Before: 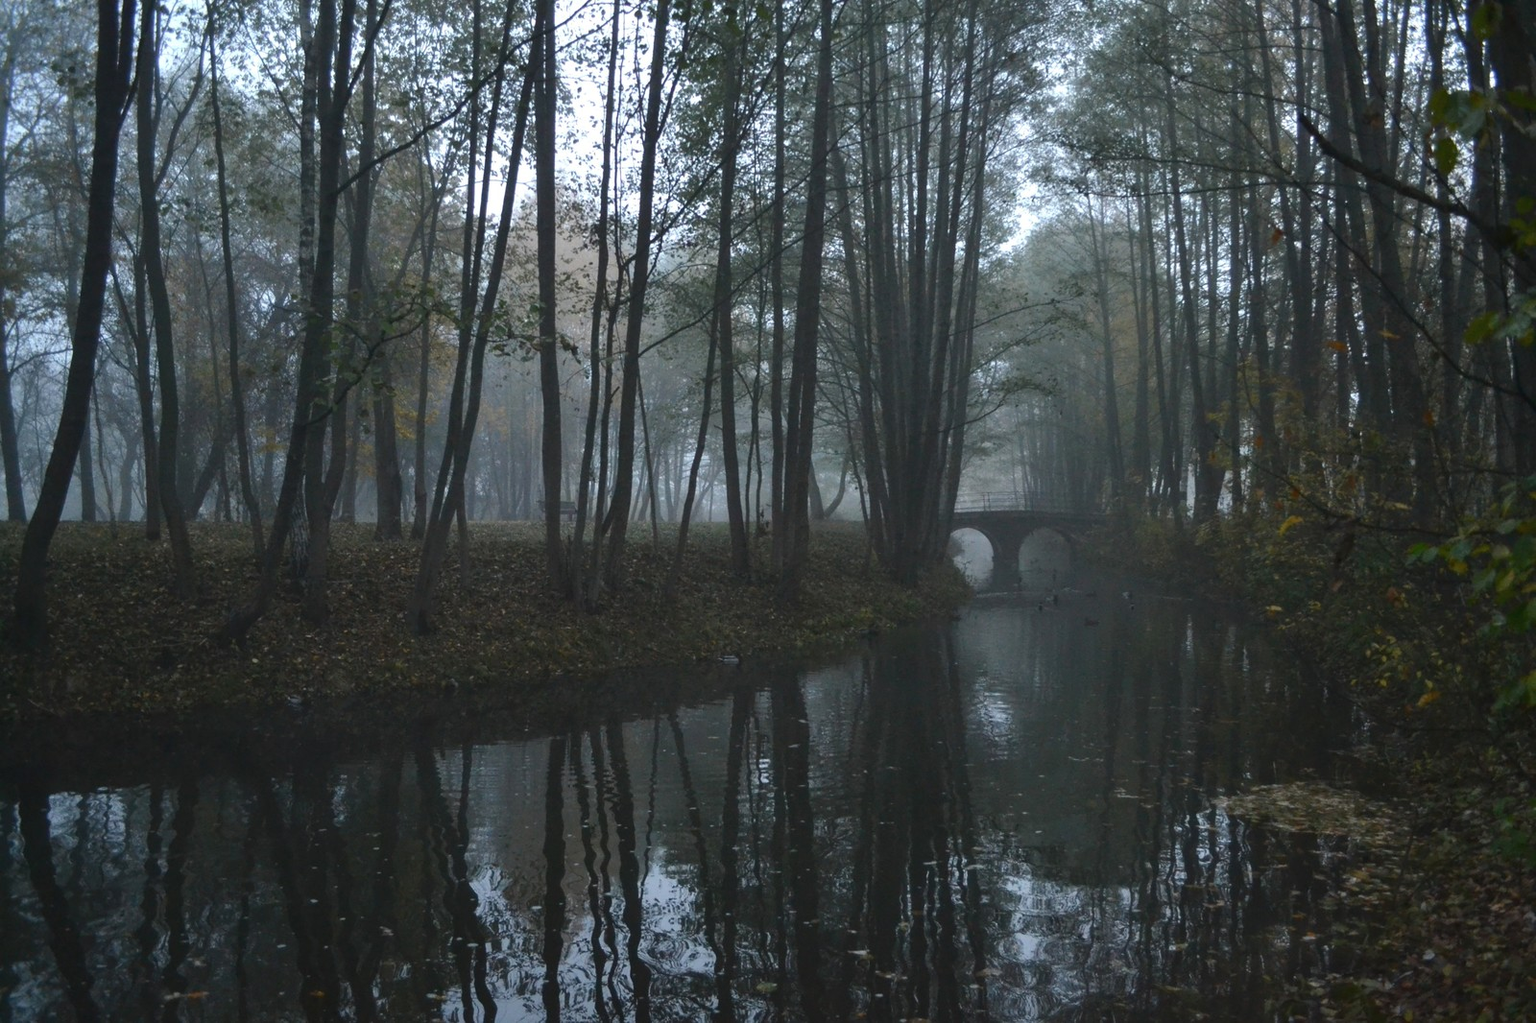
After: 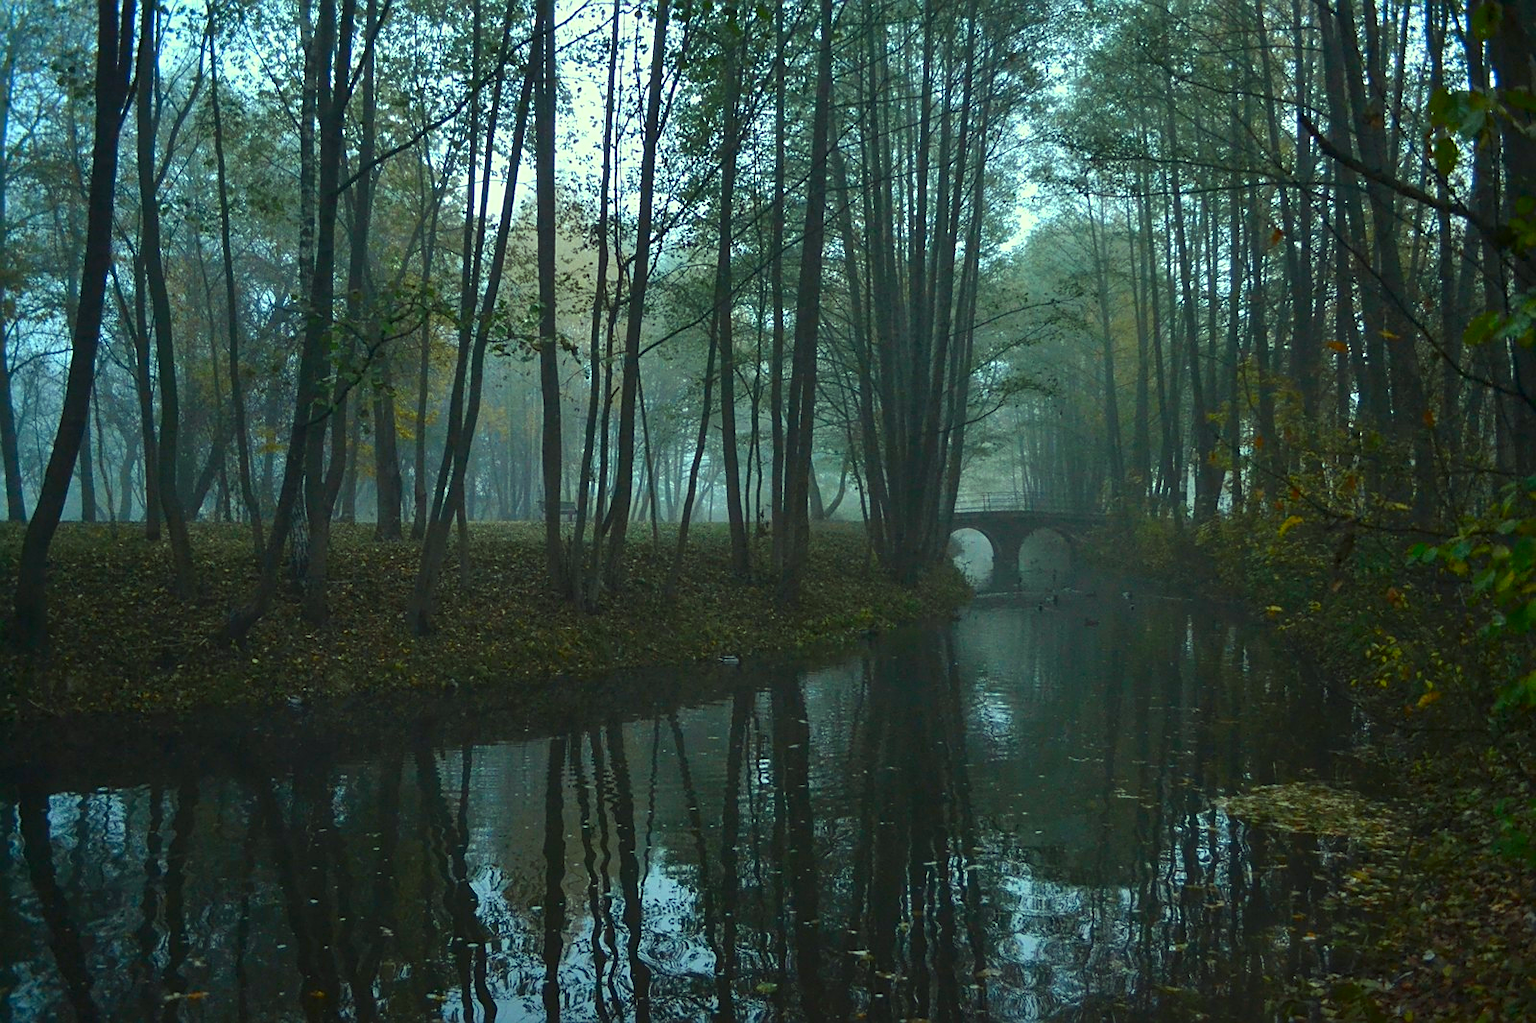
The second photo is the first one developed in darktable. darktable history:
sharpen: on, module defaults
local contrast: highlights 107%, shadows 101%, detail 119%, midtone range 0.2
color correction: highlights a* -11.13, highlights b* 9.82, saturation 1.72
